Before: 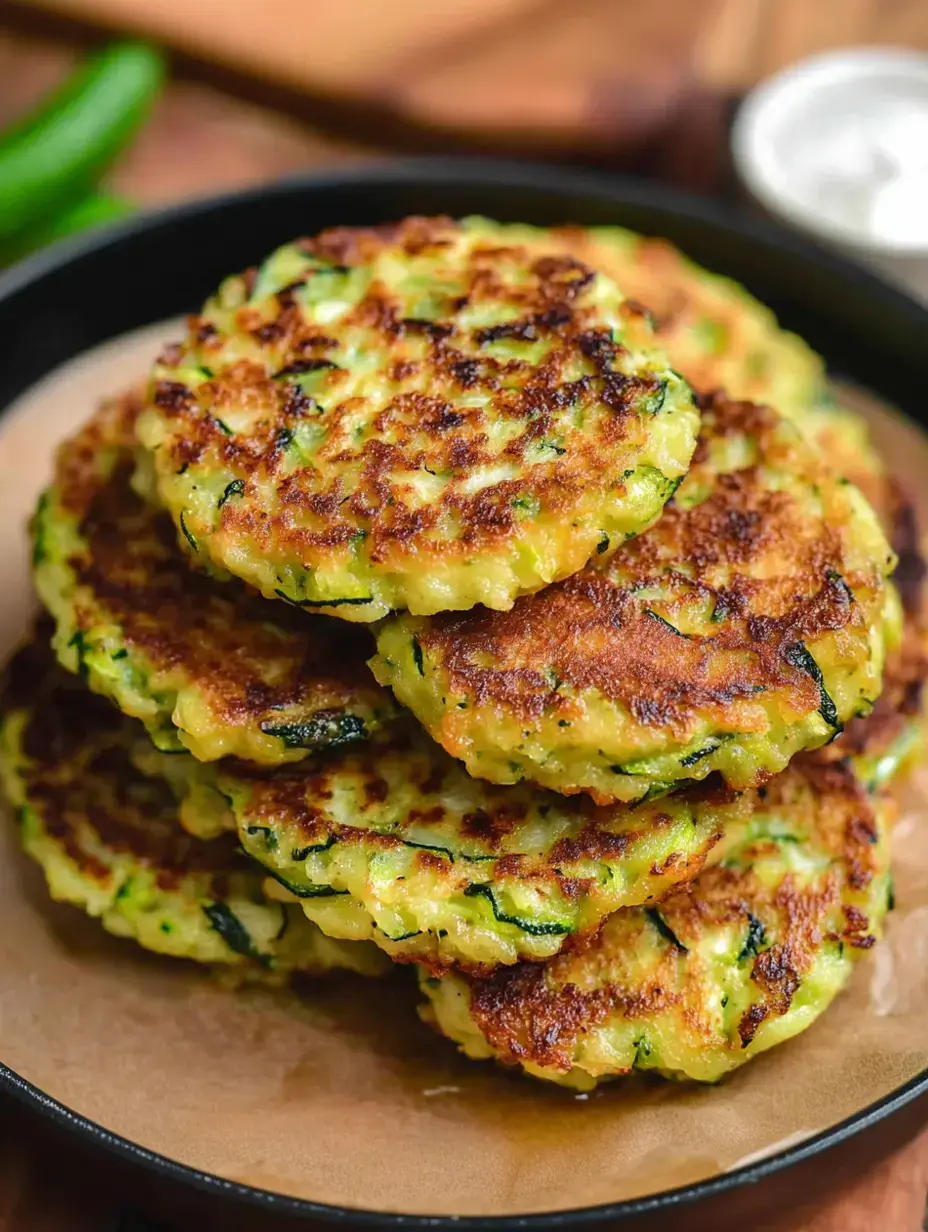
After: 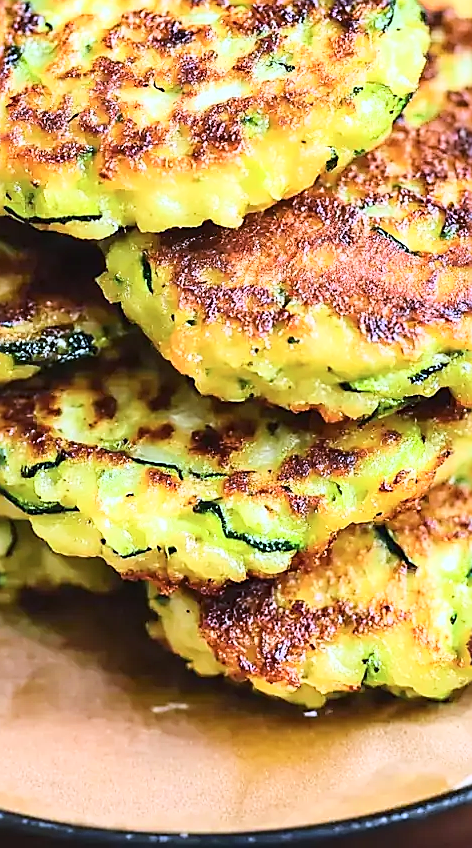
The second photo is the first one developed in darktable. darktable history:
white balance: red 0.948, green 1.02, blue 1.176
tone equalizer: on, module defaults
crop and rotate: left 29.237%, top 31.152%, right 19.807%
base curve: curves: ch0 [(0, 0) (0.018, 0.026) (0.143, 0.37) (0.33, 0.731) (0.458, 0.853) (0.735, 0.965) (0.905, 0.986) (1, 1)]
color calibration: illuminant as shot in camera, x 0.358, y 0.373, temperature 4628.91 K
sharpen: radius 1.4, amount 1.25, threshold 0.7
contrast brightness saturation: saturation -0.05
